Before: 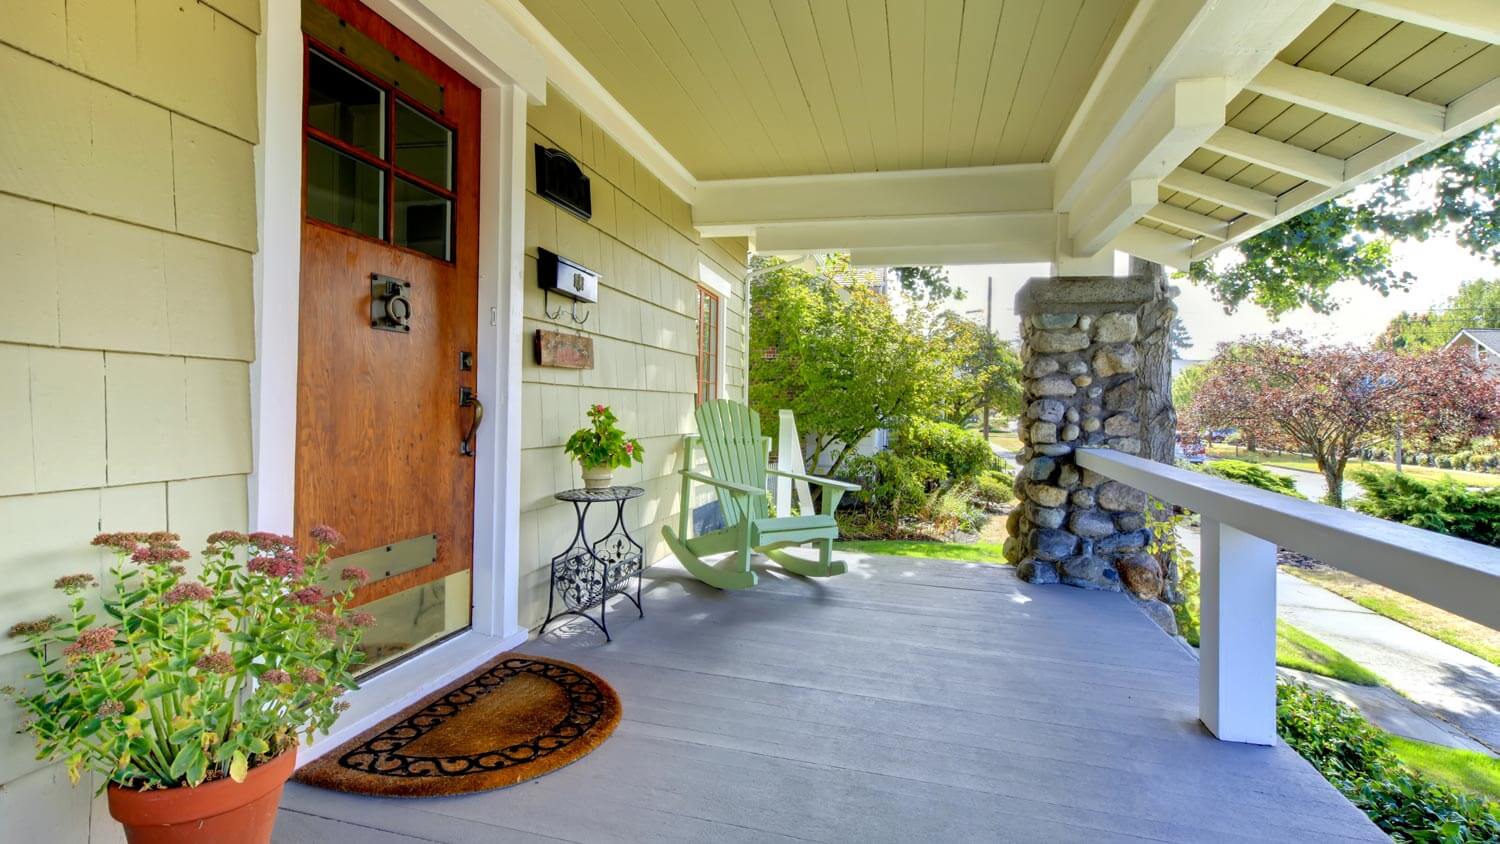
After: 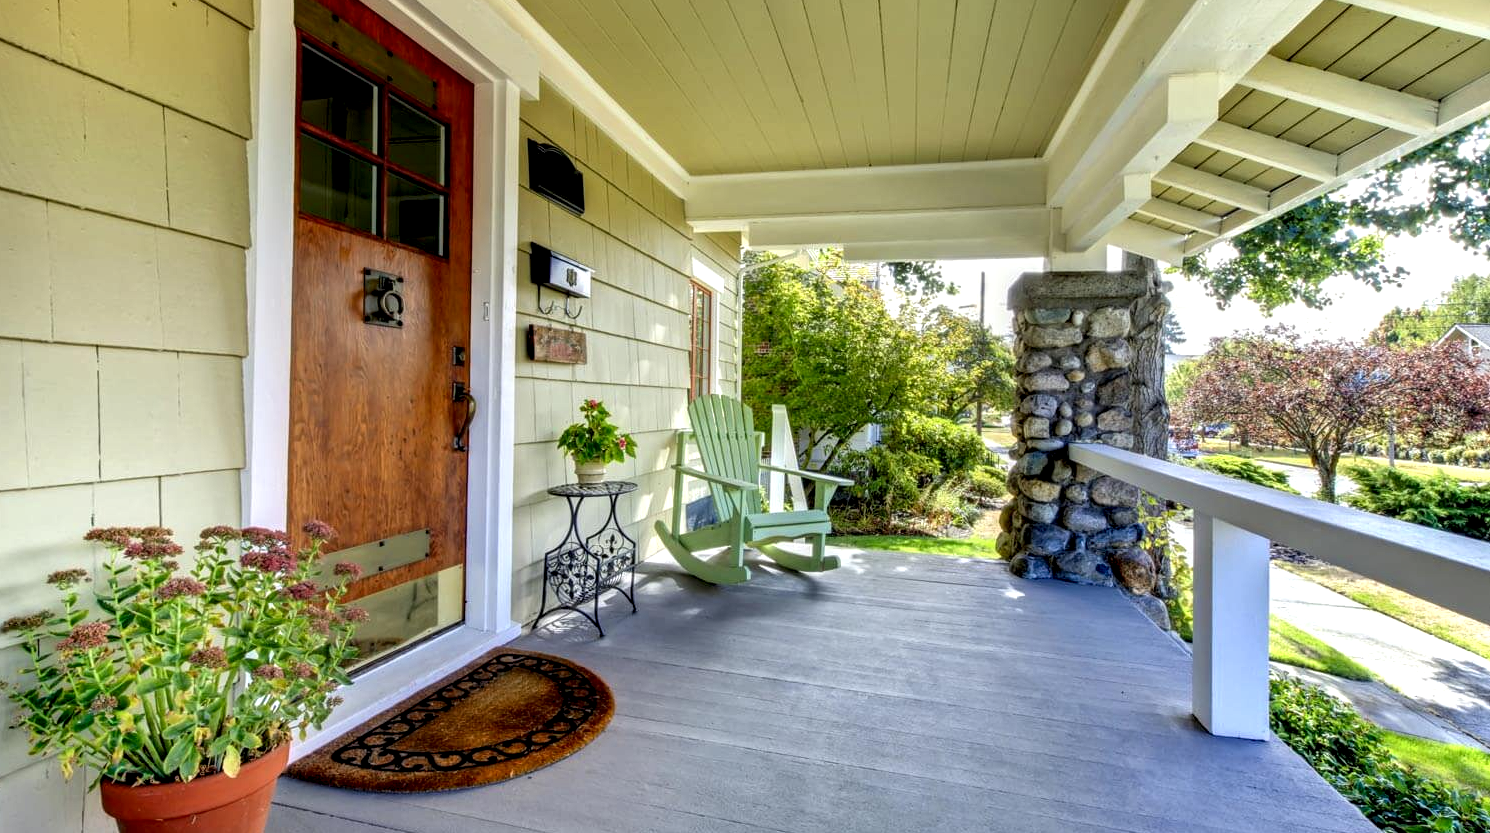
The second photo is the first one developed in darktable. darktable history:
crop: left 0.478%, top 0.699%, right 0.171%, bottom 0.56%
local contrast: detail 156%
